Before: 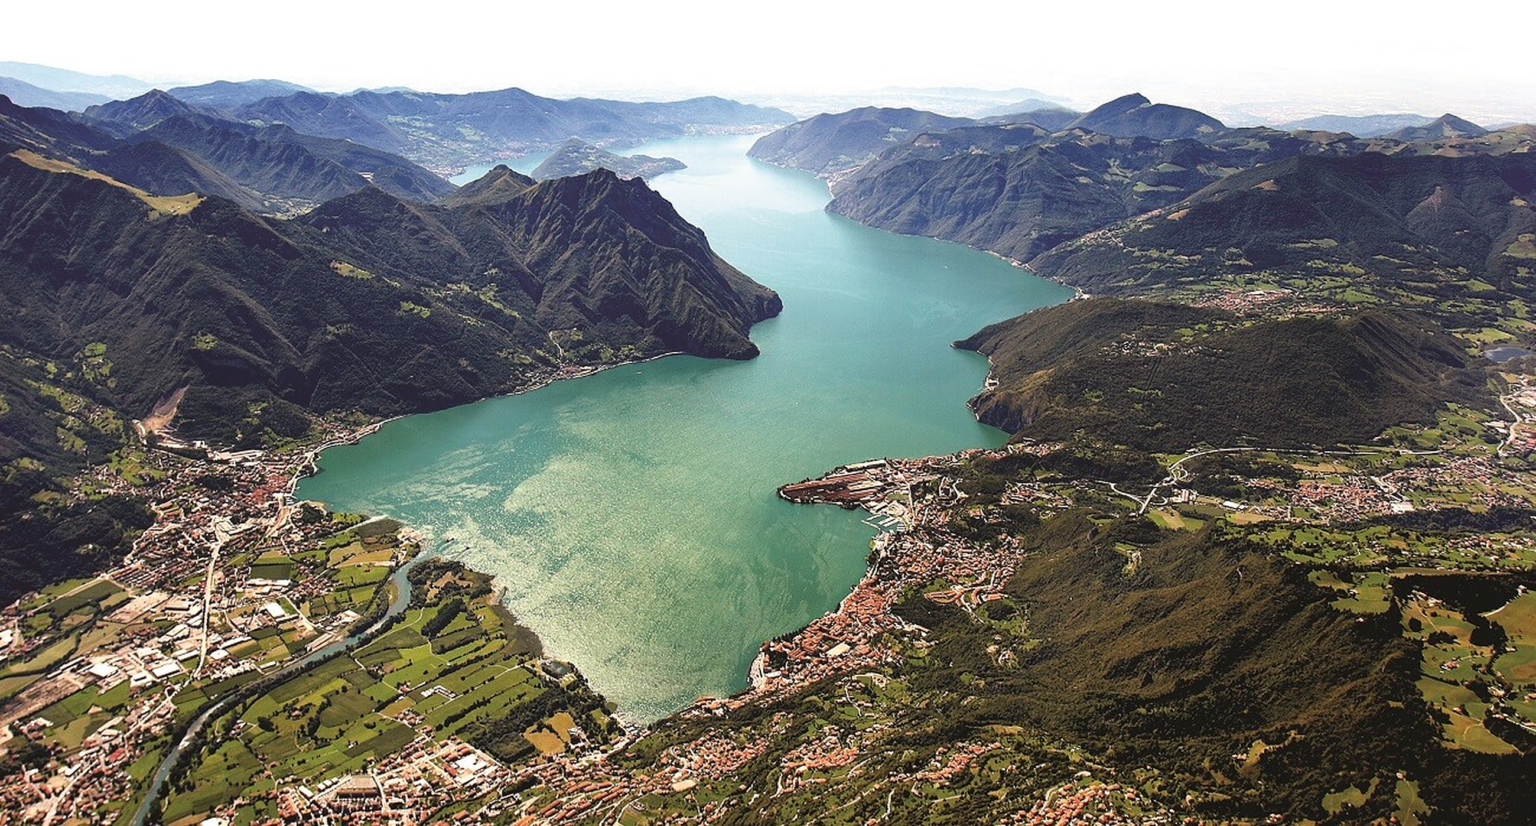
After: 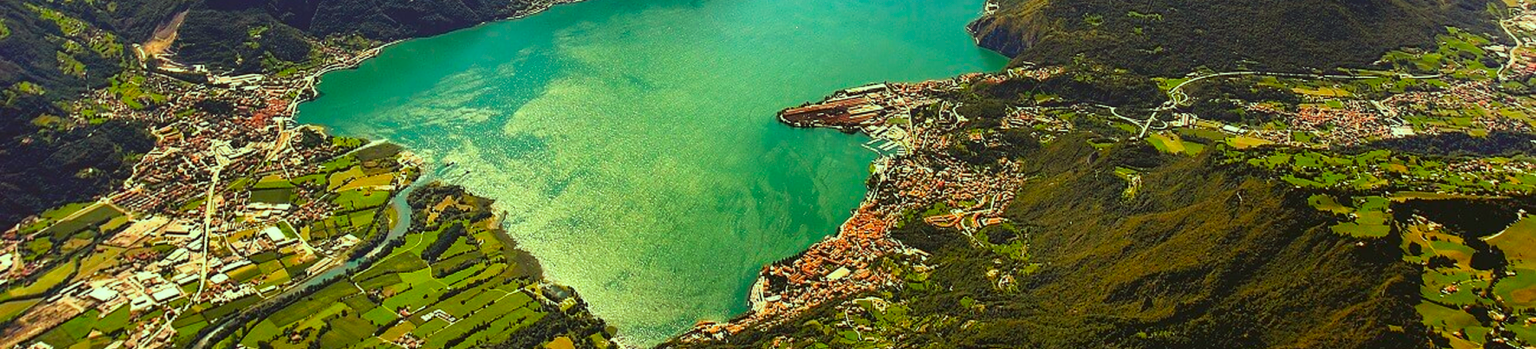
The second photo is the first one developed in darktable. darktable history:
crop: top 45.548%, bottom 12.123%
color correction: highlights a* -10.98, highlights b* 9.89, saturation 1.71
